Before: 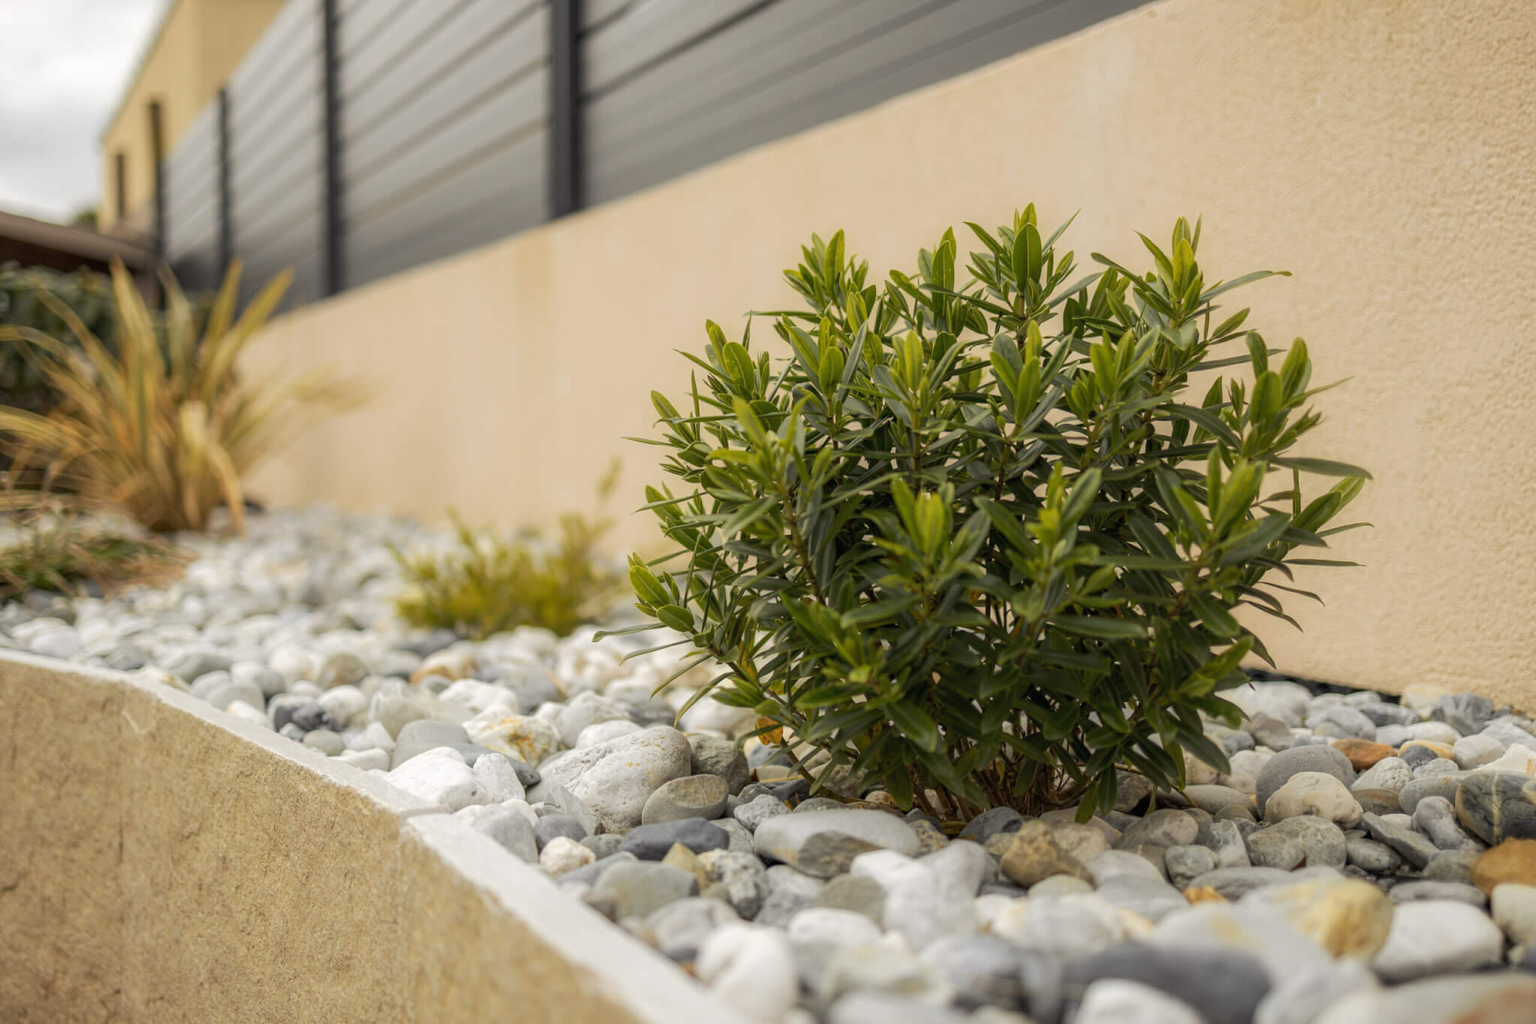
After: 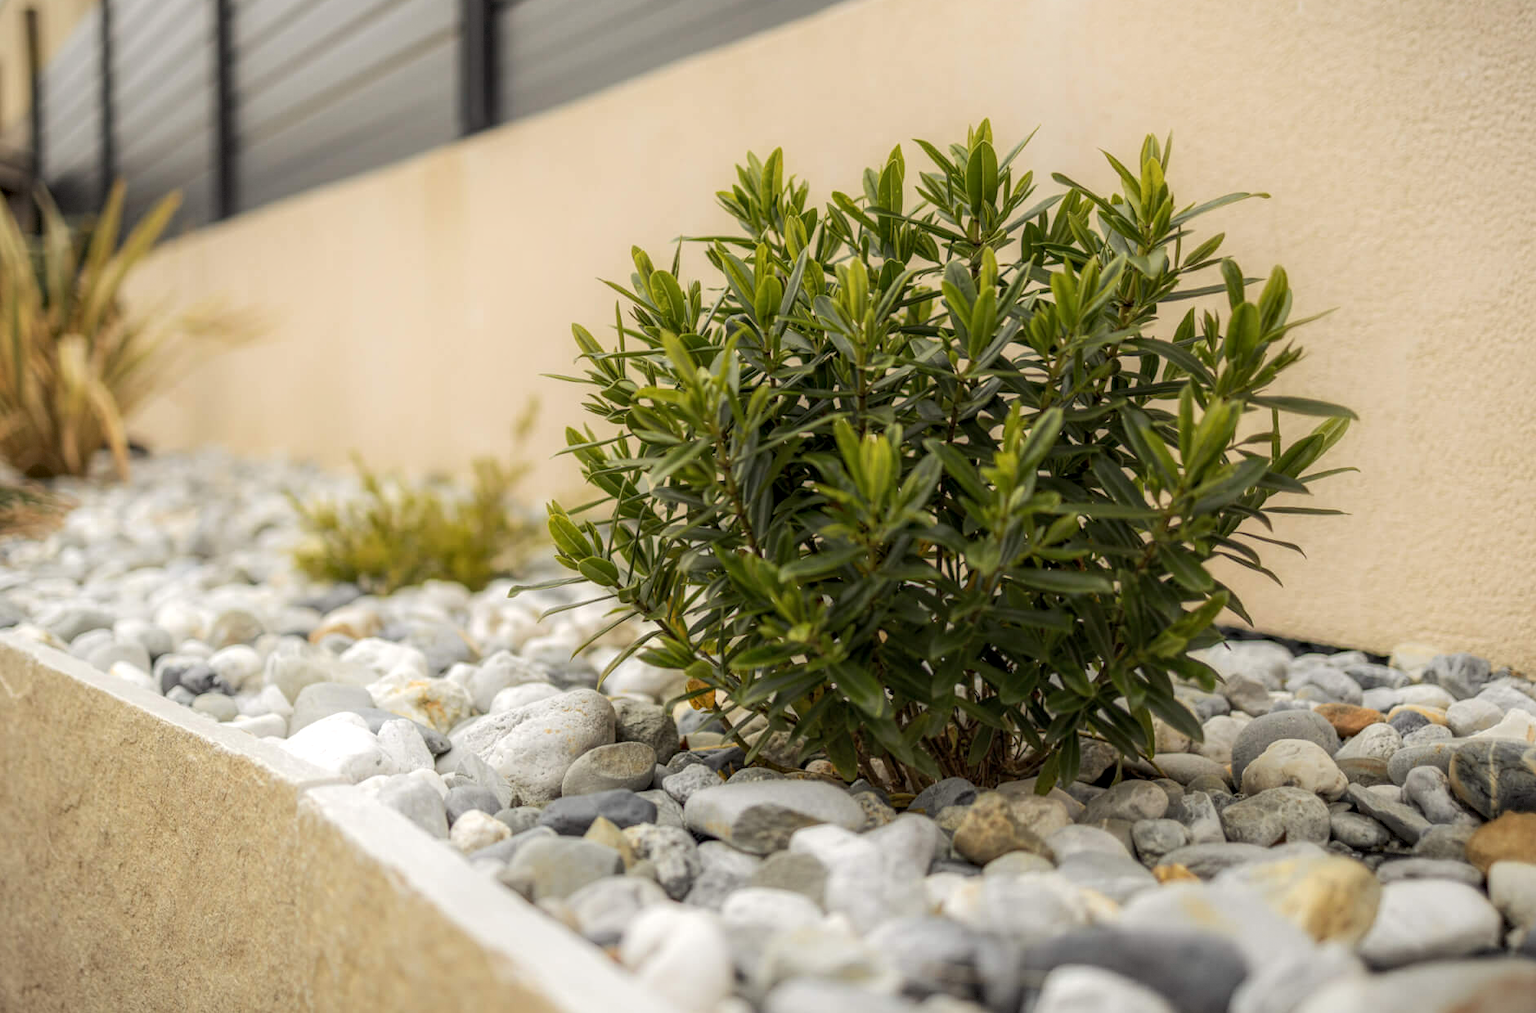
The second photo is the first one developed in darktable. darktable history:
crop and rotate: left 8.262%, top 9.226%
vignetting: fall-off start 85%, fall-off radius 80%, brightness -0.182, saturation -0.3, width/height ratio 1.219, dithering 8-bit output, unbound false
local contrast: on, module defaults
shadows and highlights: shadows -24.28, highlights 49.77, soften with gaussian
